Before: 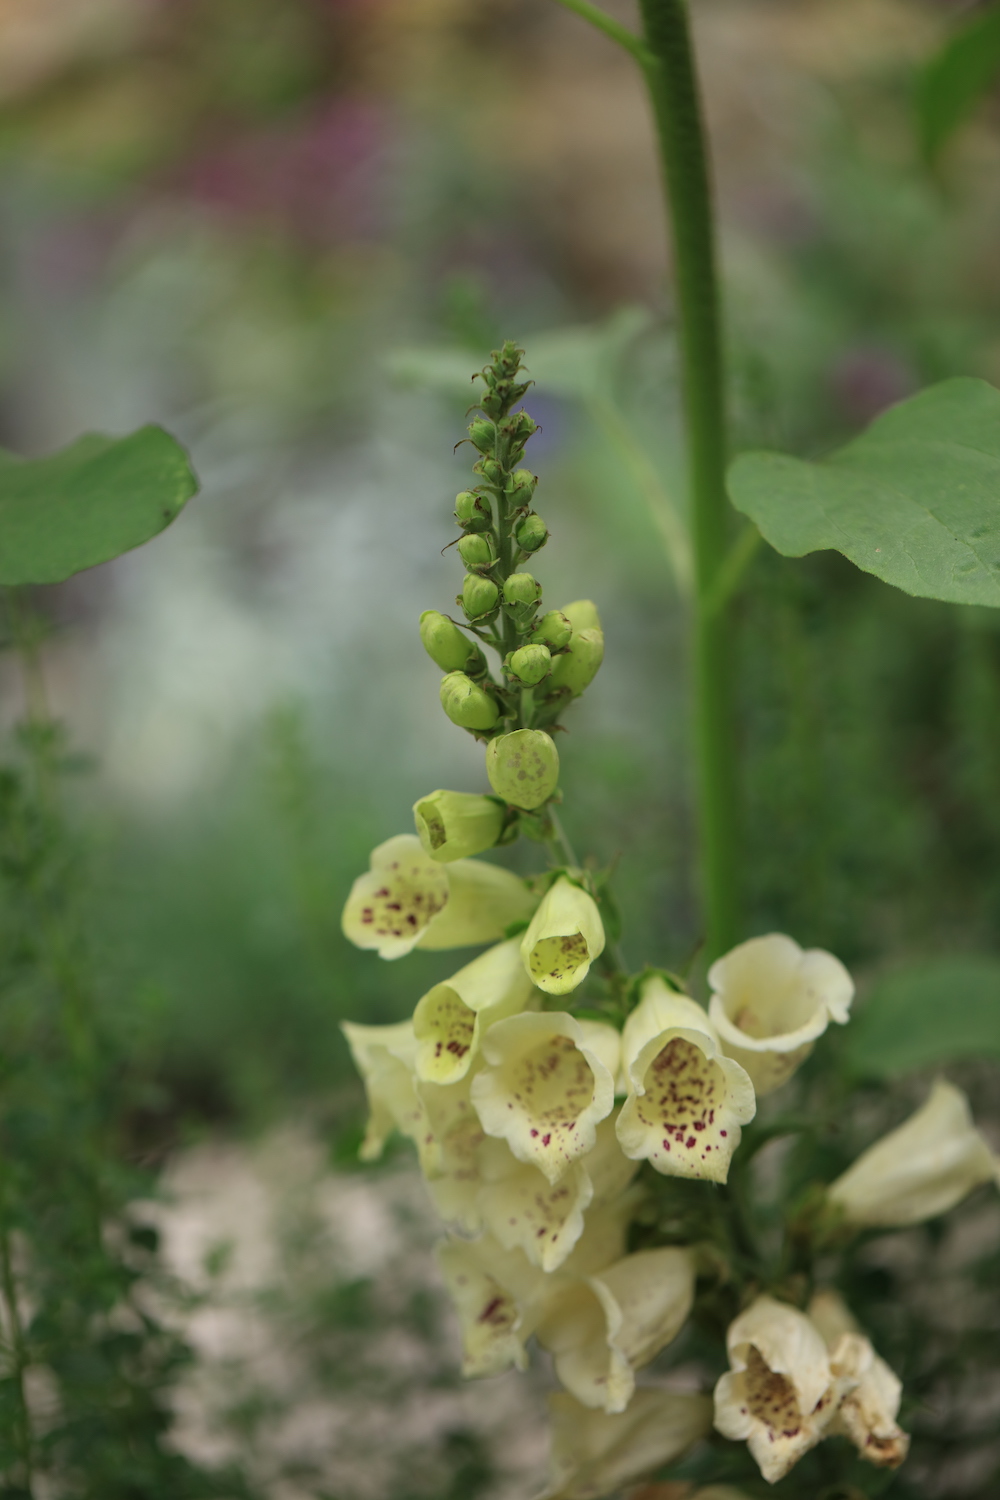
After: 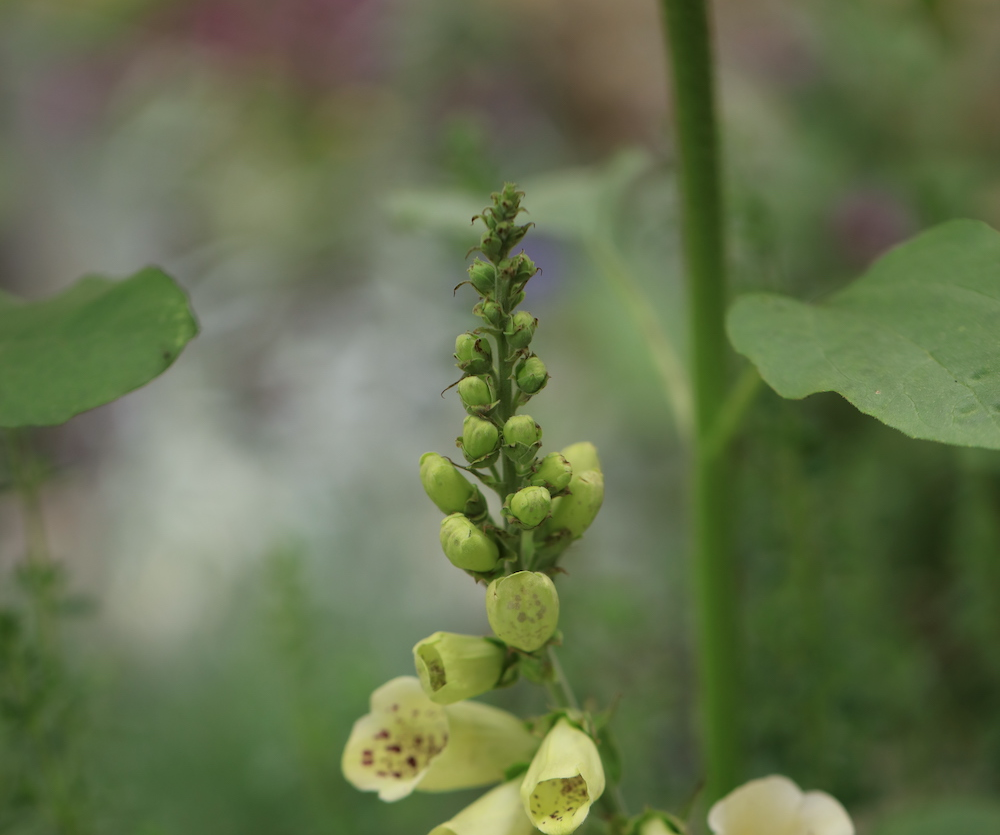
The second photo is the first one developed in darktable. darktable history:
color correction: highlights a* 2.99, highlights b* -1.41, shadows a* -0.117, shadows b* 2.3, saturation 0.978
crop and rotate: top 10.579%, bottom 33.697%
